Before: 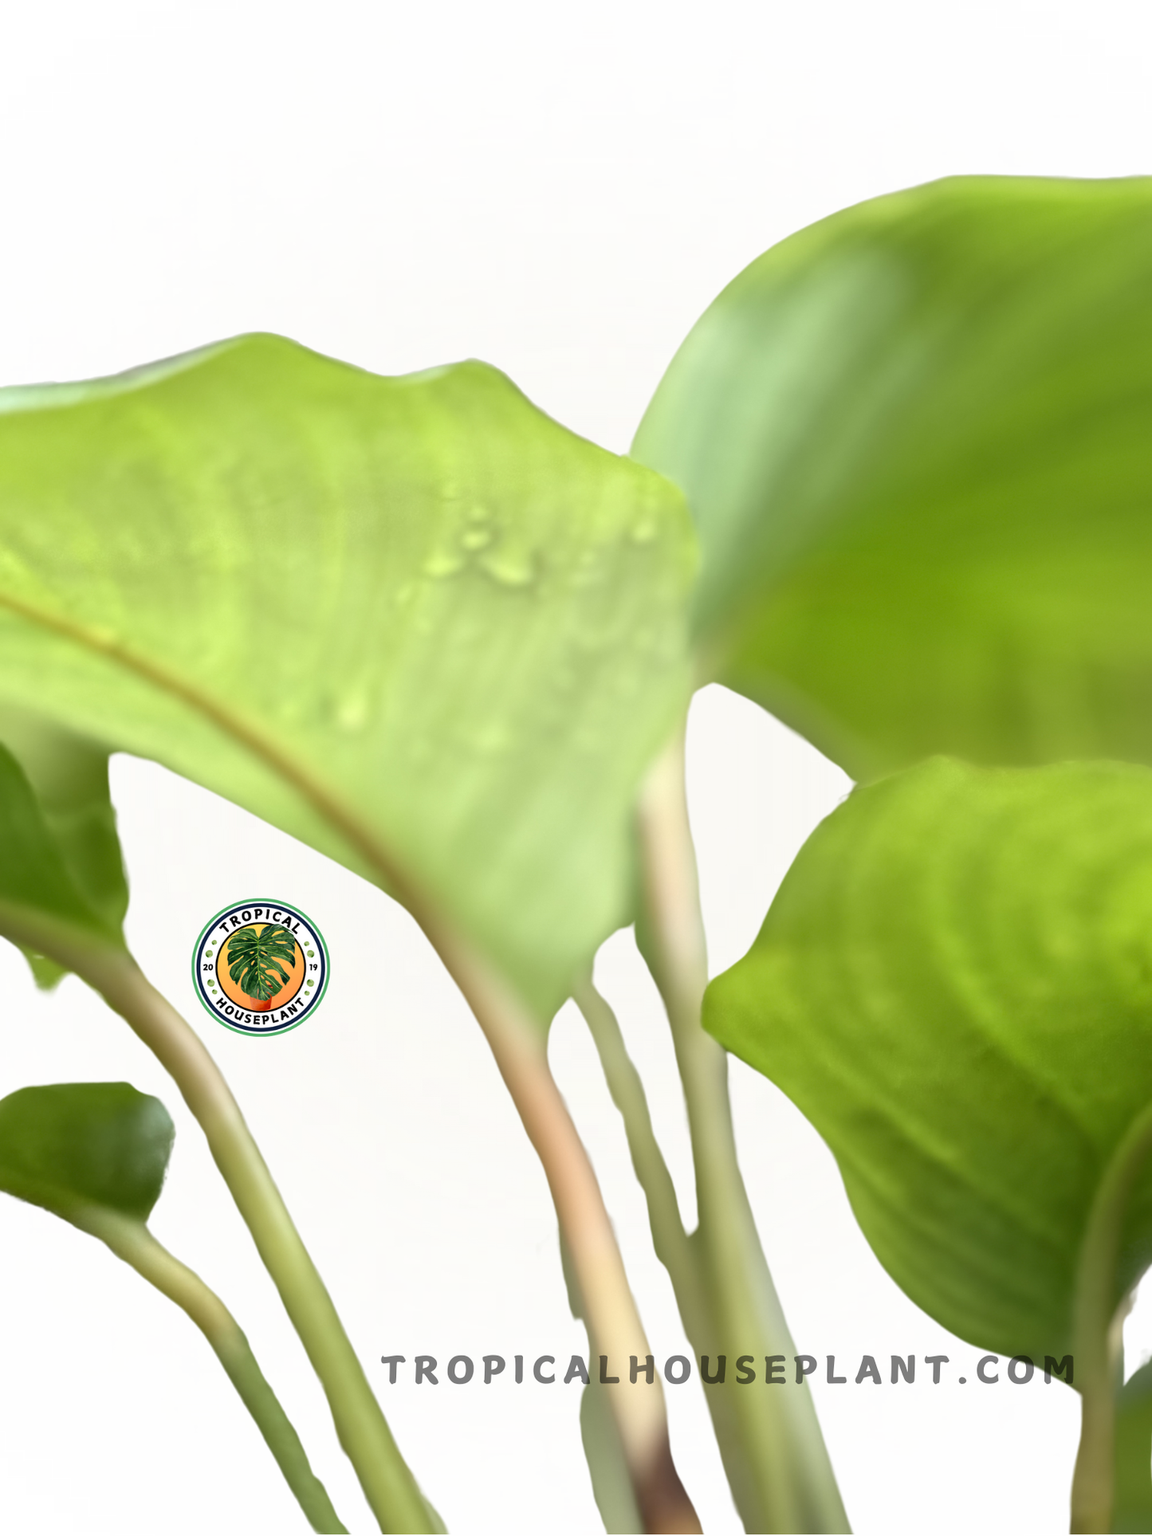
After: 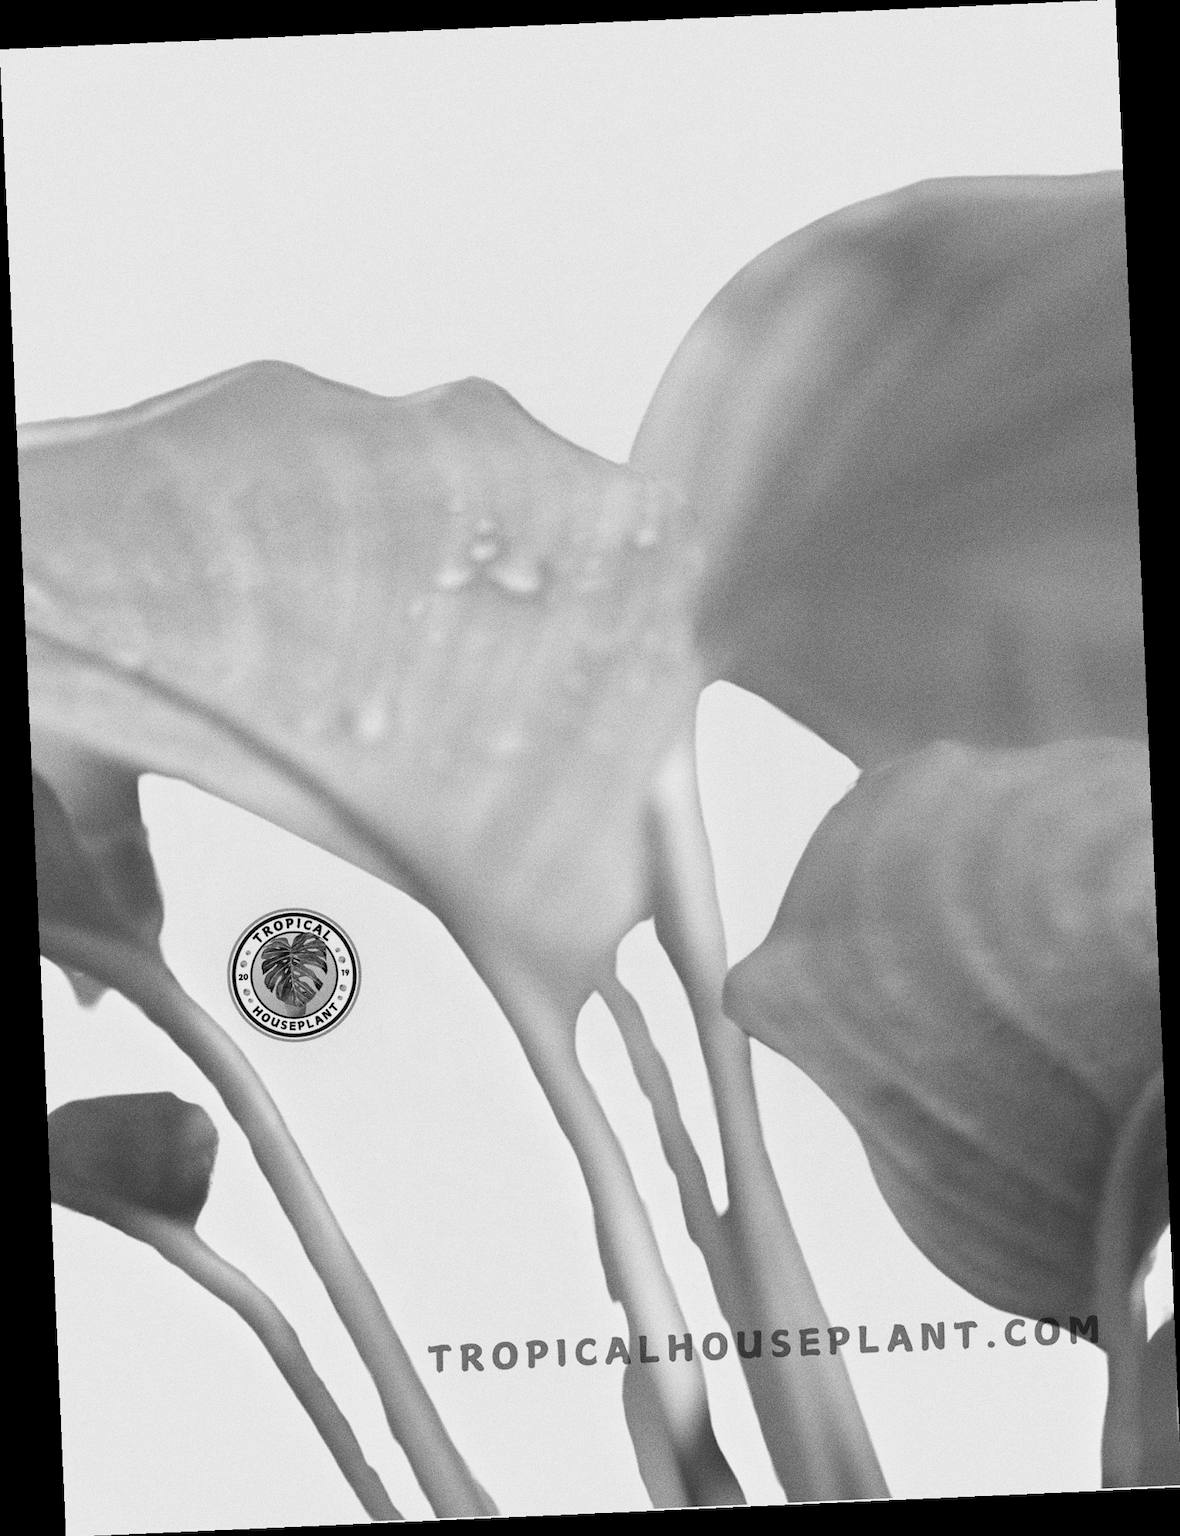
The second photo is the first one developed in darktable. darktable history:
exposure: black level correction 0.005, exposure 0.001 EV, compensate highlight preservation false
monochrome: a 26.22, b 42.67, size 0.8
grain: coarseness 0.09 ISO, strength 40%
rotate and perspective: rotation -2.56°, automatic cropping off
